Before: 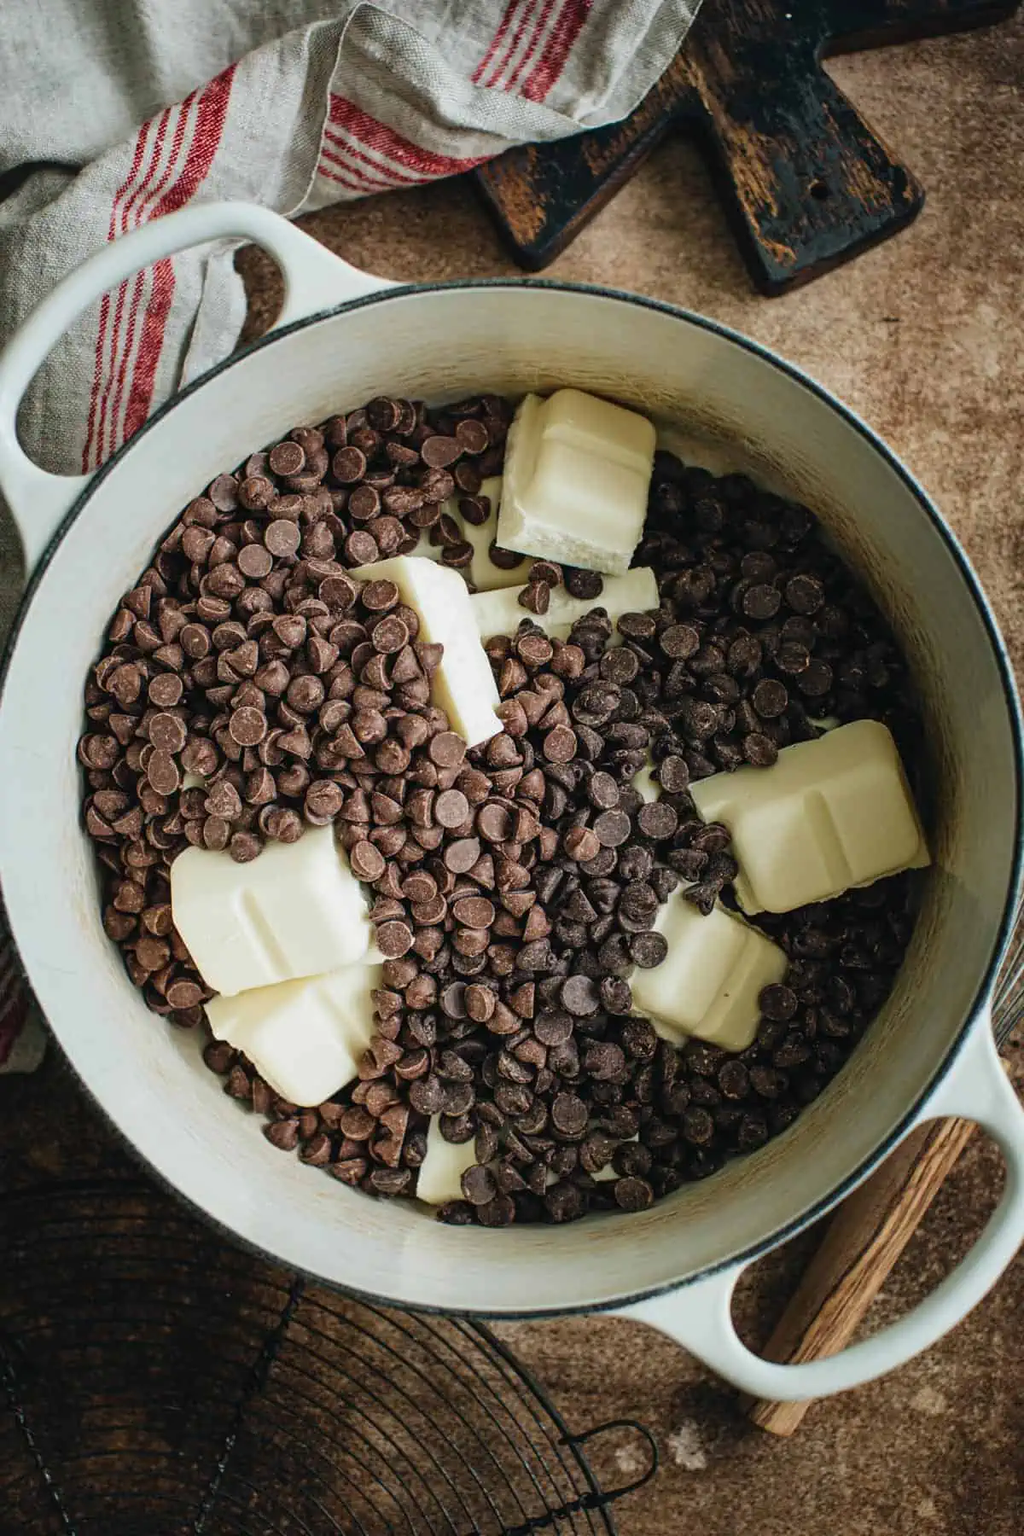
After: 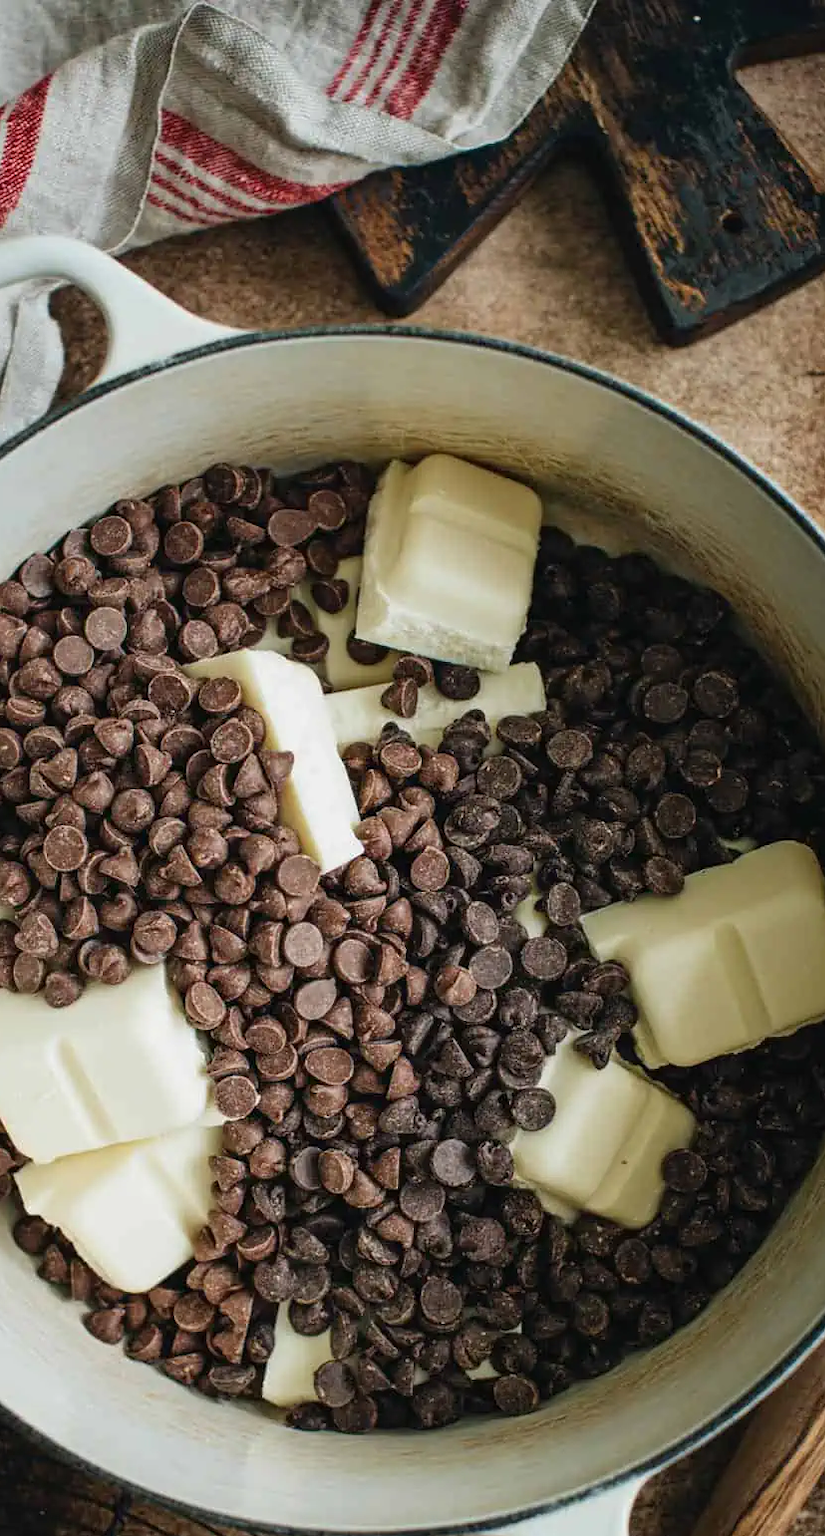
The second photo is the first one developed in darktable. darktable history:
crop: left 18.791%, right 12.199%, bottom 14.377%
